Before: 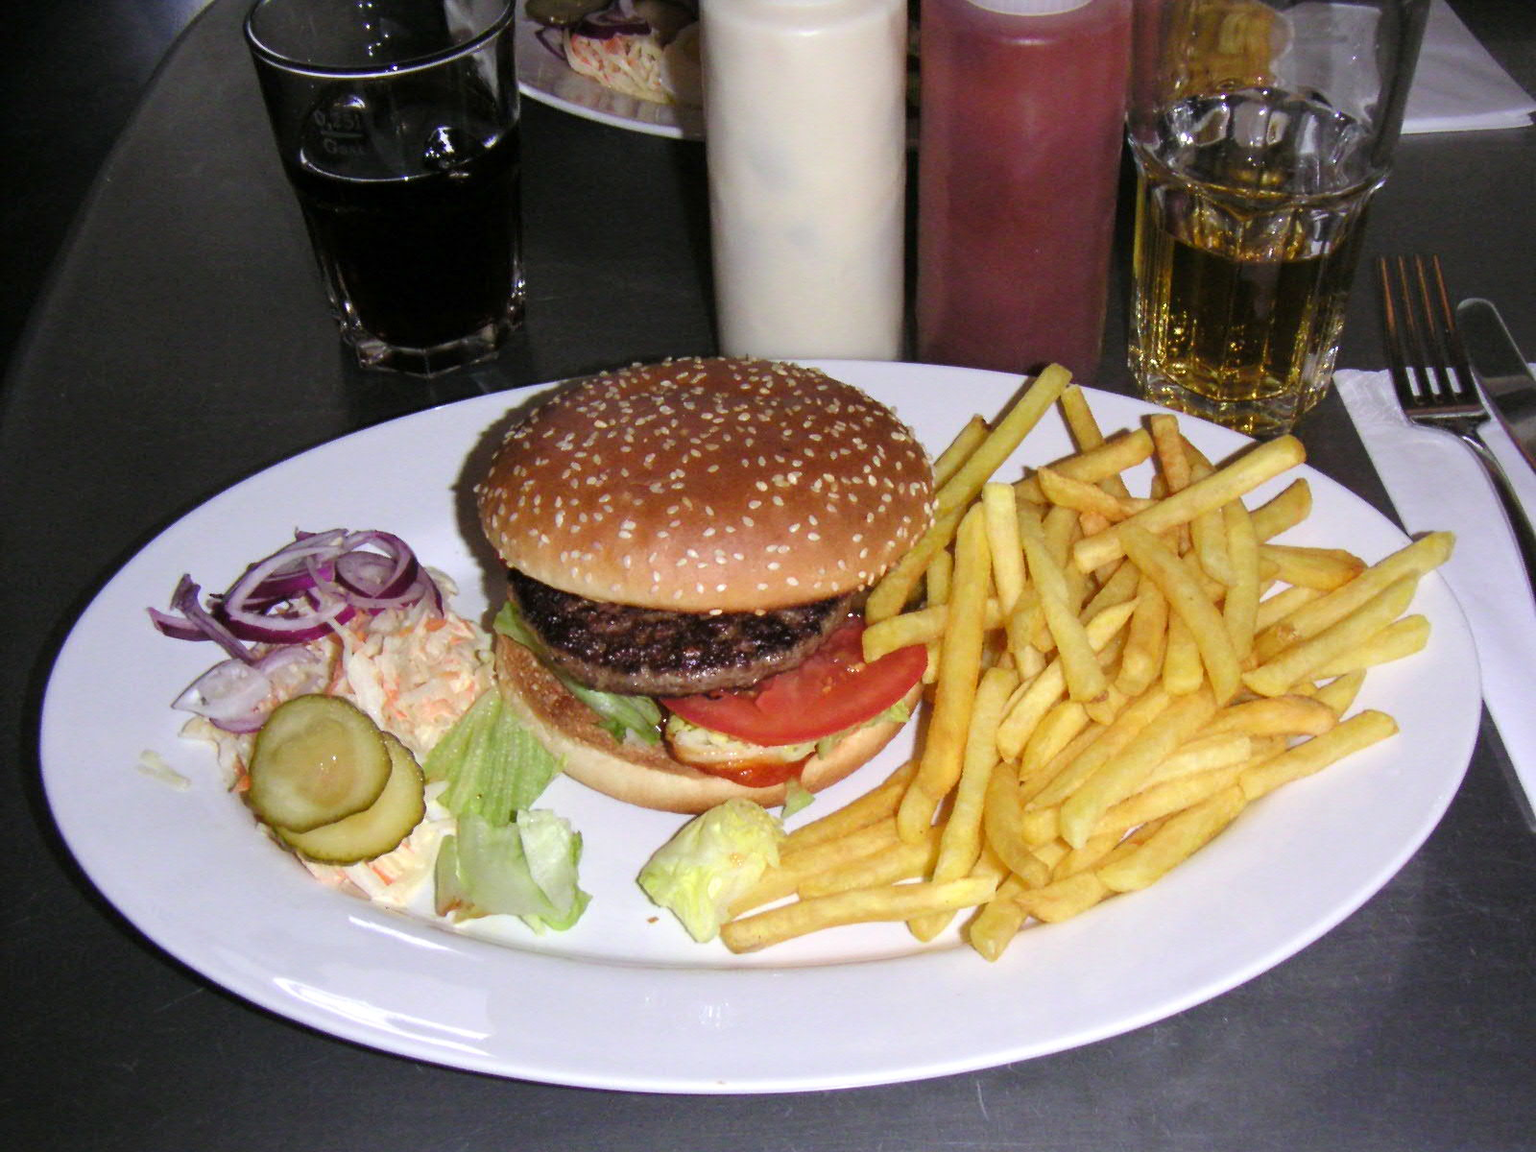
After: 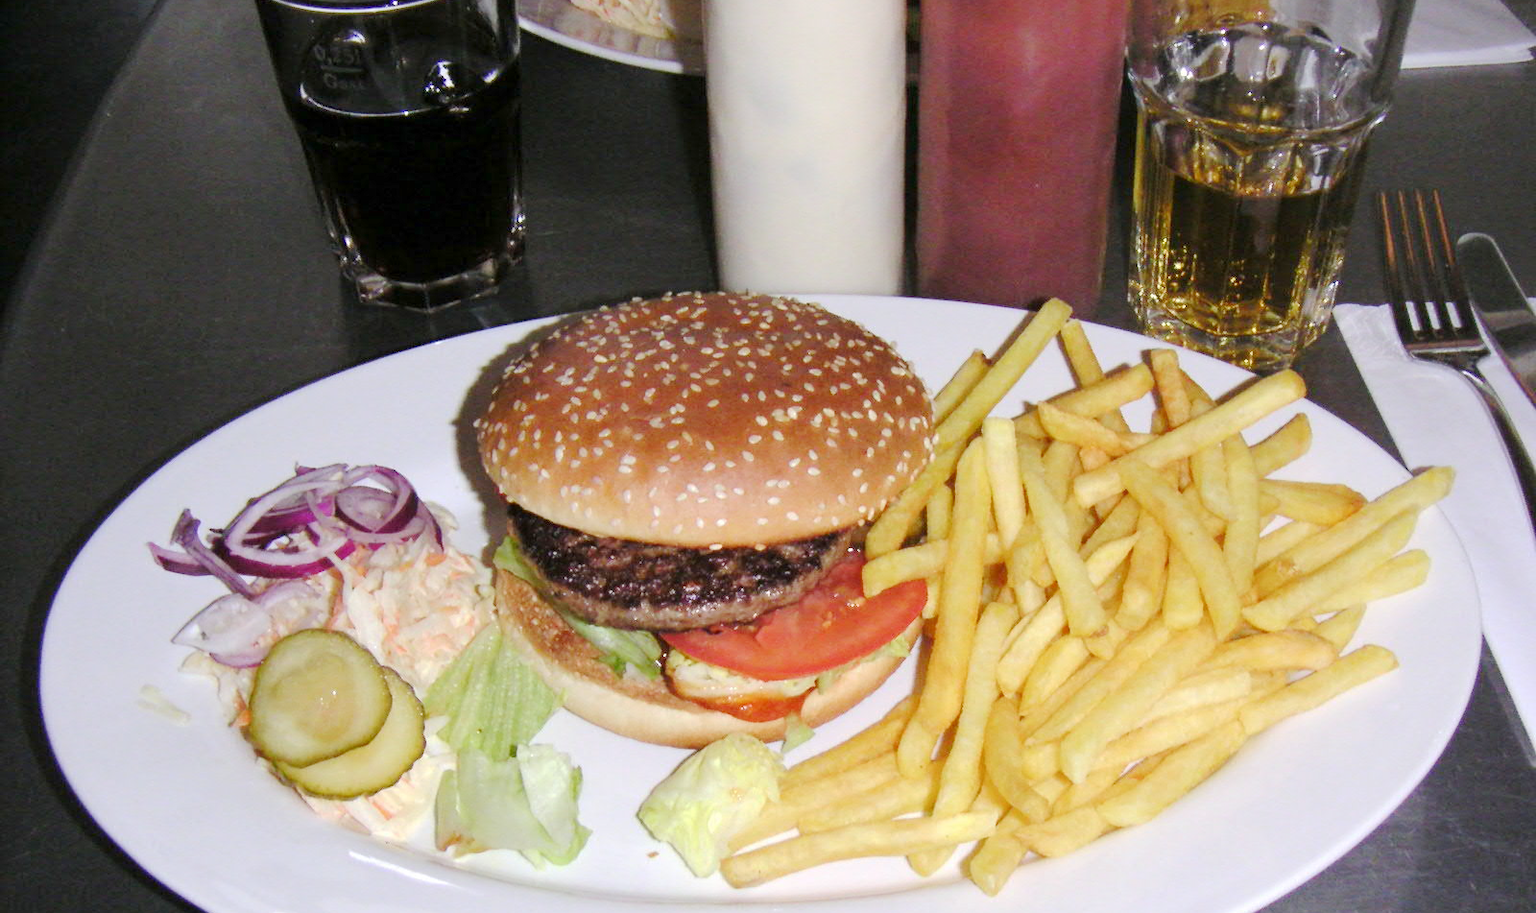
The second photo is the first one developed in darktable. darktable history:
base curve: curves: ch0 [(0, 0) (0.158, 0.273) (0.879, 0.895) (1, 1)], preserve colors none
white balance: emerald 1
crop and rotate: top 5.667%, bottom 14.937%
